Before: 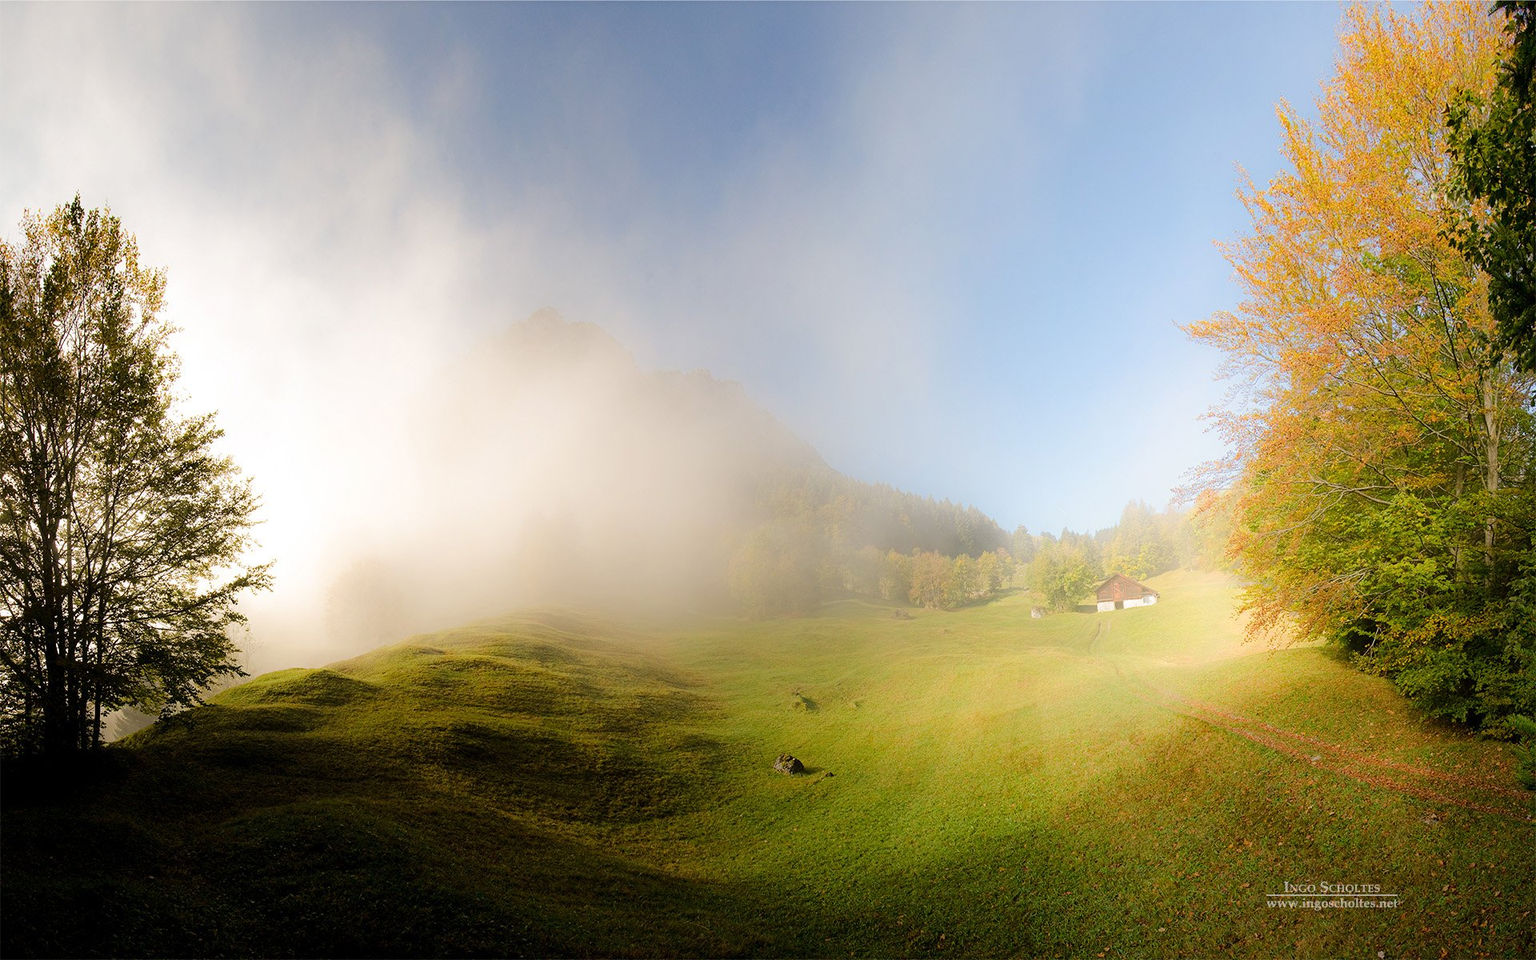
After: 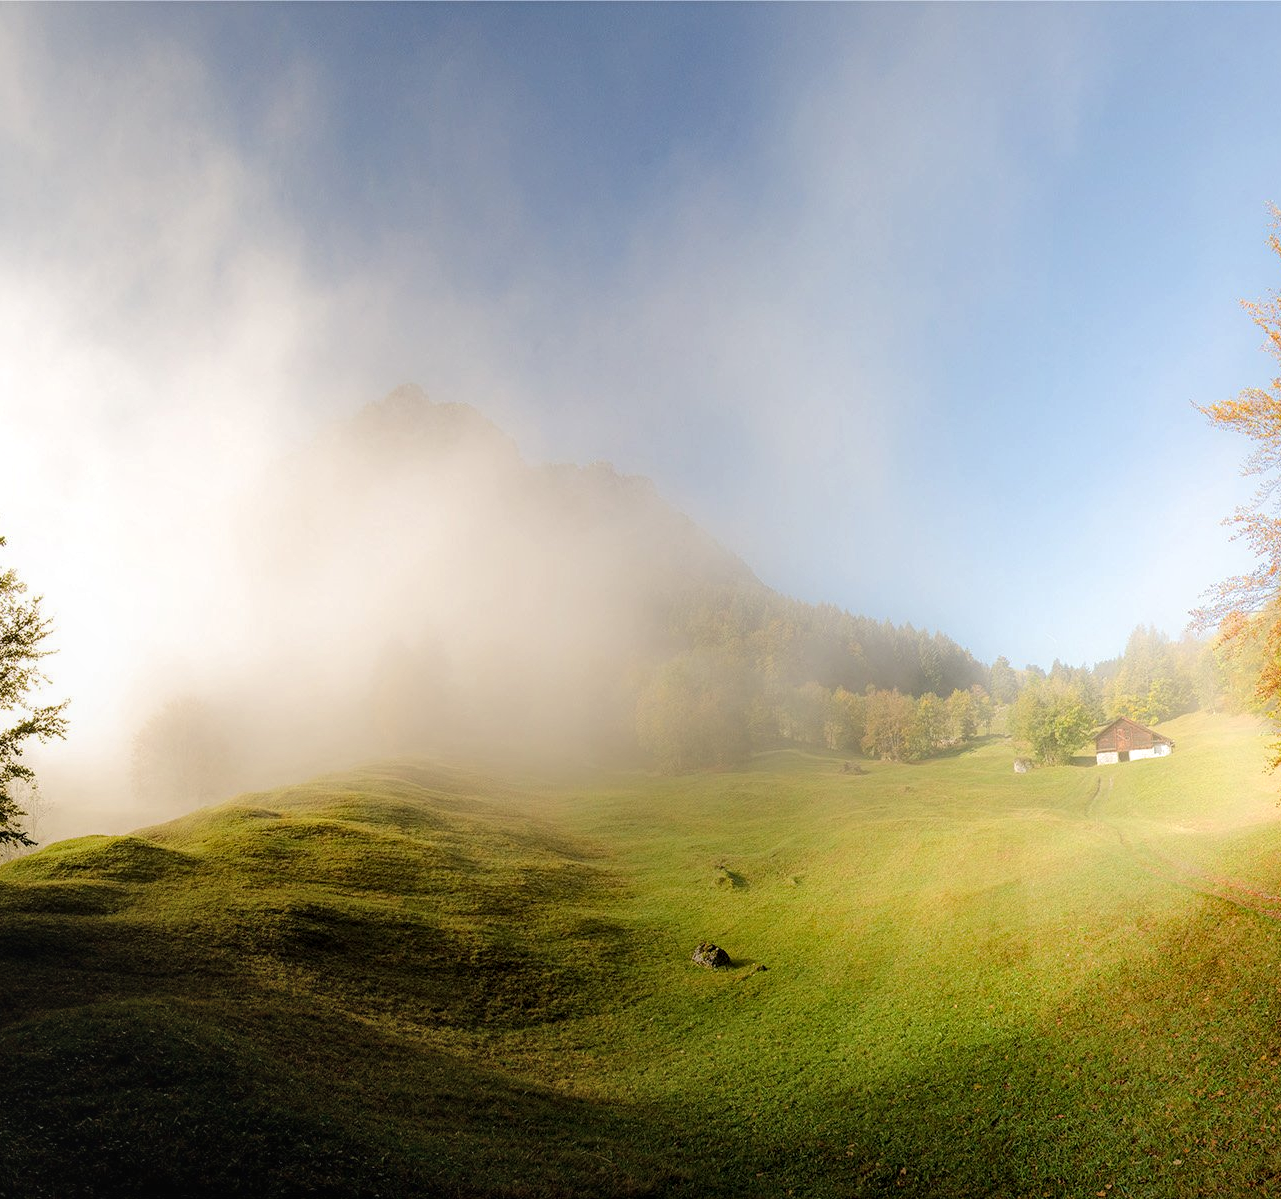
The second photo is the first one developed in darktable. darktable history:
crop and rotate: left 14.34%, right 18.928%
tone equalizer: smoothing diameter 2.22%, edges refinement/feathering 15.78, mask exposure compensation -1.57 EV, filter diffusion 5
local contrast: detail 130%
